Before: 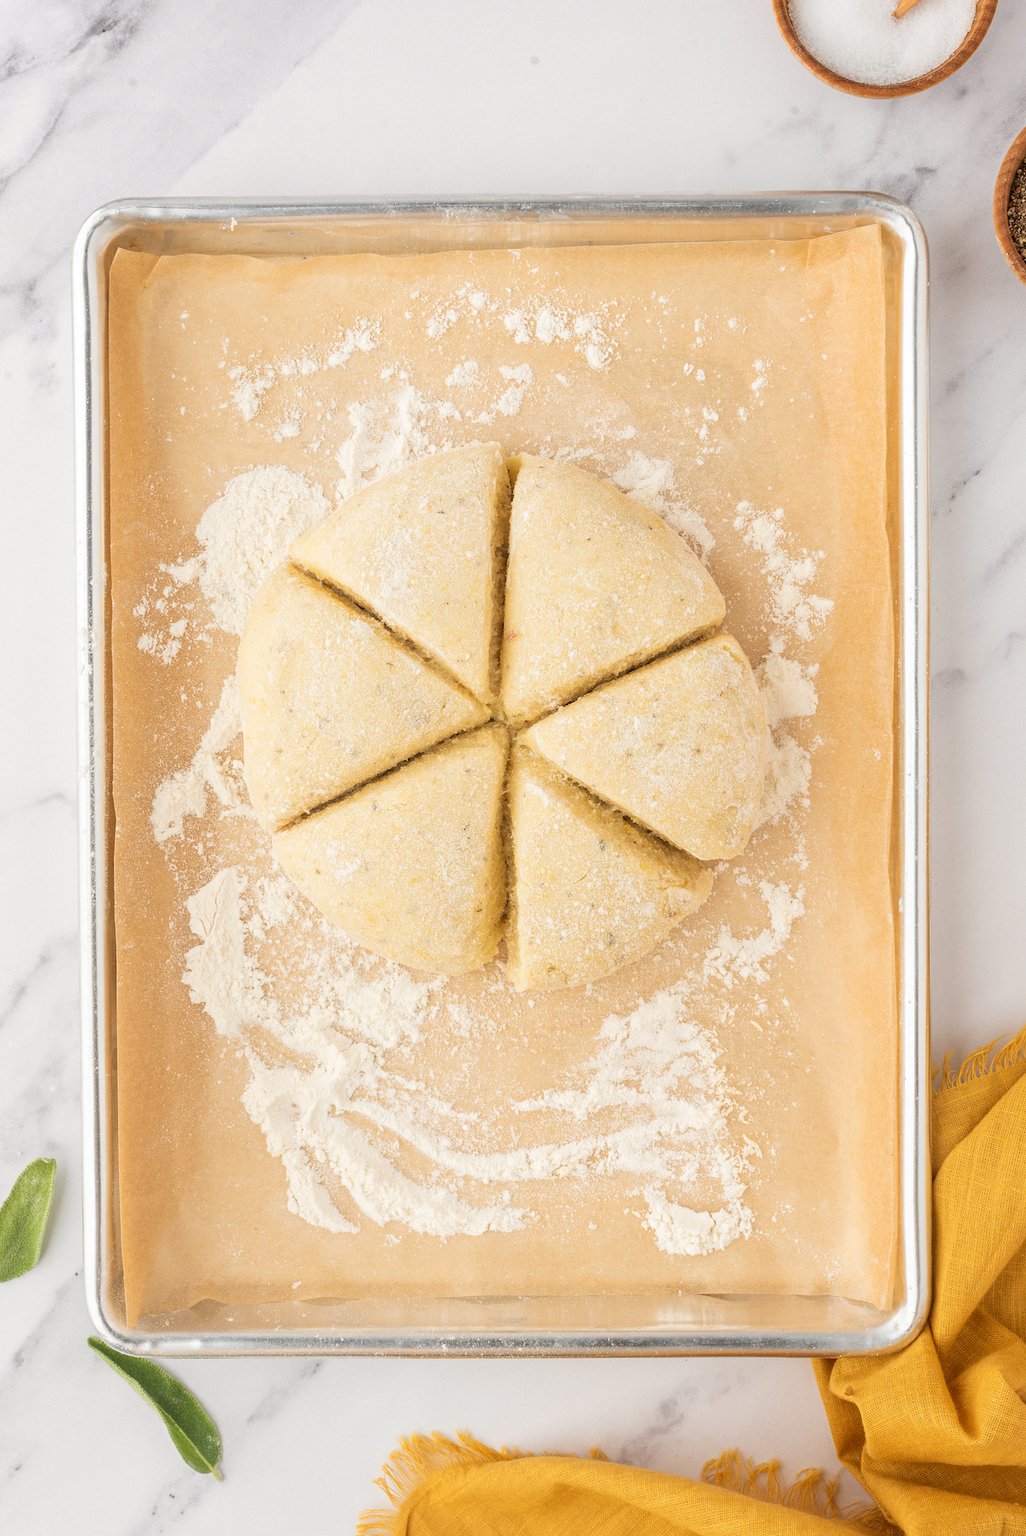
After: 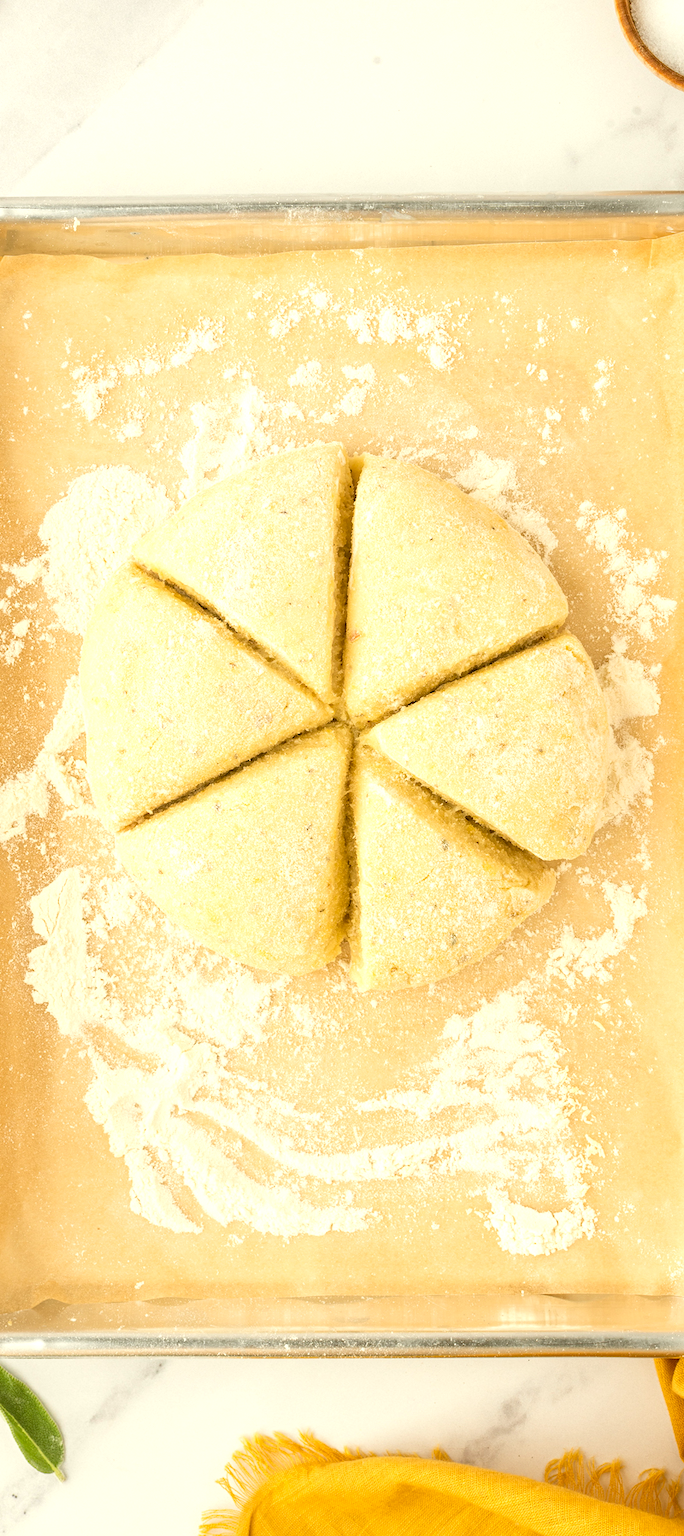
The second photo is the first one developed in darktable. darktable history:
color correction: highlights a* -1.75, highlights b* 10.54, shadows a* 0.675, shadows b* 19.59
exposure: exposure 0.408 EV, compensate highlight preservation false
crop: left 15.384%, right 17.822%
